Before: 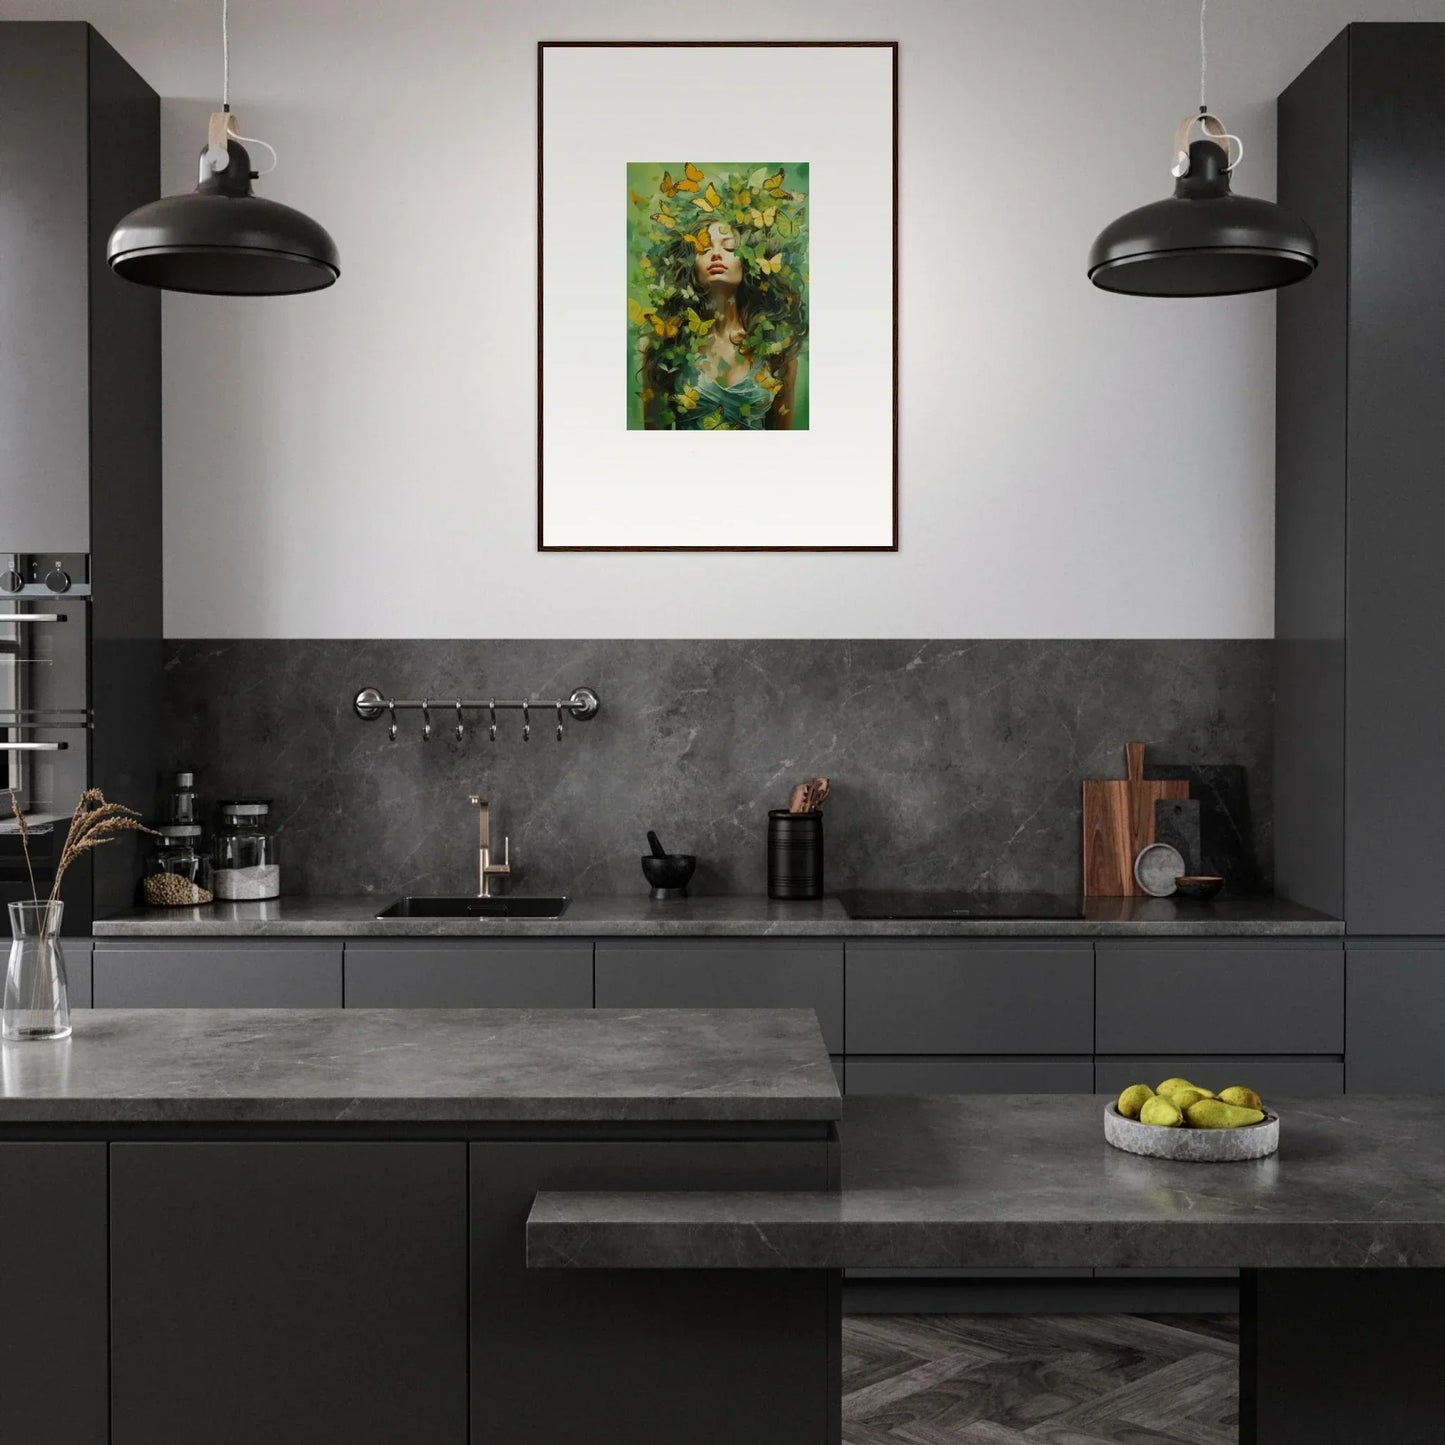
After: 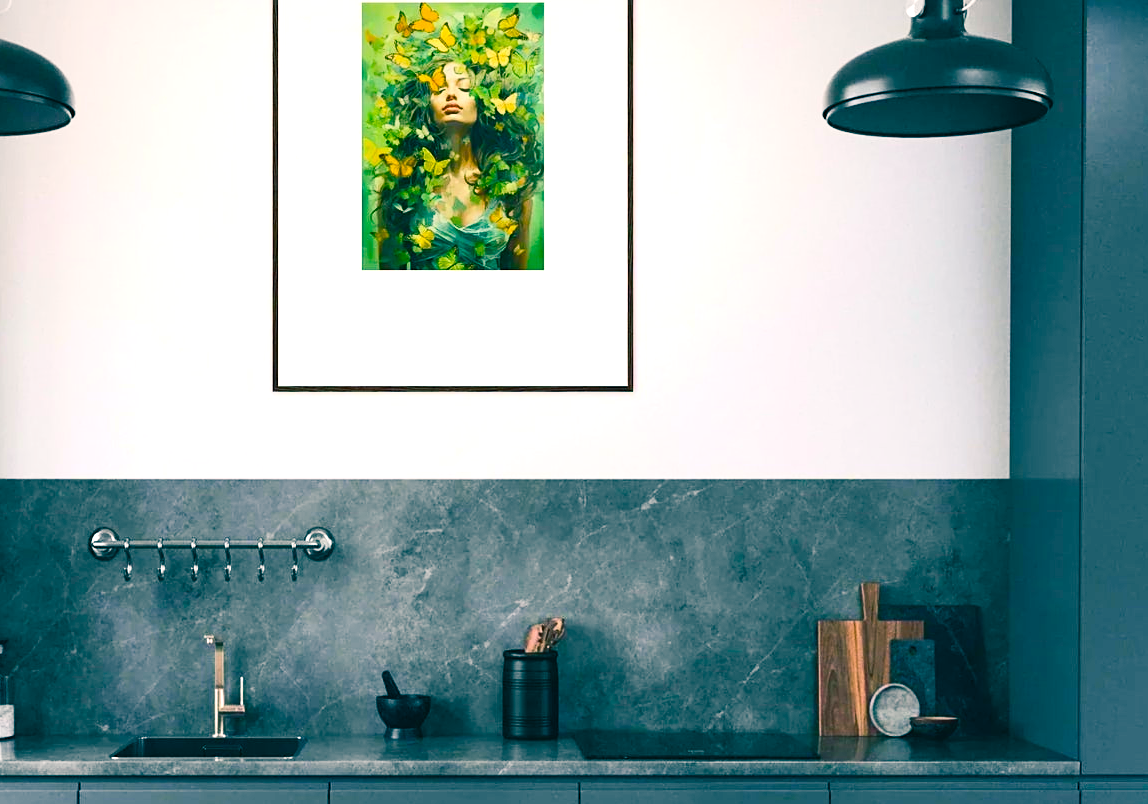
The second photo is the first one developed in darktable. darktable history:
contrast brightness saturation: contrast 0.2, brightness 0.16, saturation 0.22
color balance rgb: shadows lift › luminance -28.76%, shadows lift › chroma 10%, shadows lift › hue 230°, power › chroma 0.5%, power › hue 215°, highlights gain › luminance 7.14%, highlights gain › chroma 1%, highlights gain › hue 50°, global offset › luminance -0.29%, global offset › hue 260°, perceptual saturation grading › global saturation 20%, perceptual saturation grading › highlights -13.92%, perceptual saturation grading › shadows 50%
sharpen: amount 0.2
exposure: black level correction -0.005, exposure 0.622 EV, compensate highlight preservation false
crop: left 18.38%, top 11.092%, right 2.134%, bottom 33.217%
